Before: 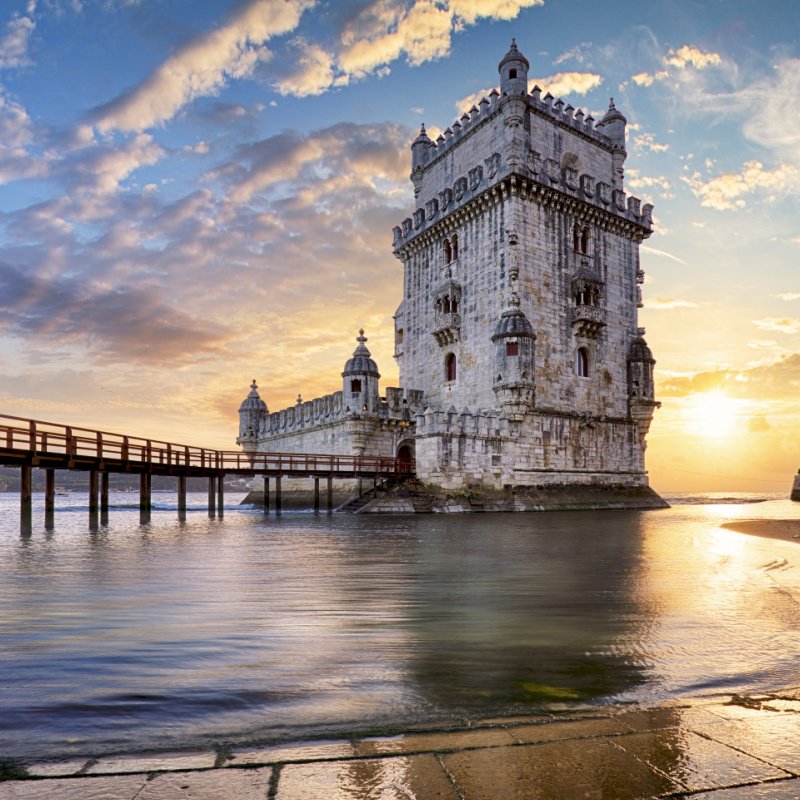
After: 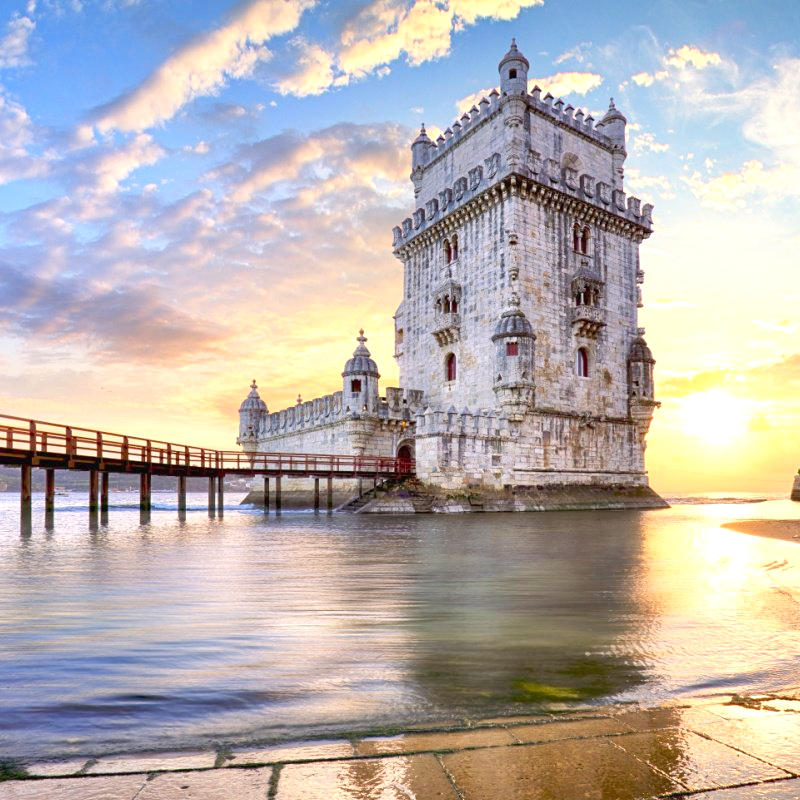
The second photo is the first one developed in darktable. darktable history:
levels: levels [0, 0.43, 0.984]
exposure: black level correction 0, exposure 0.5 EV, compensate exposure bias true, compensate highlight preservation false
